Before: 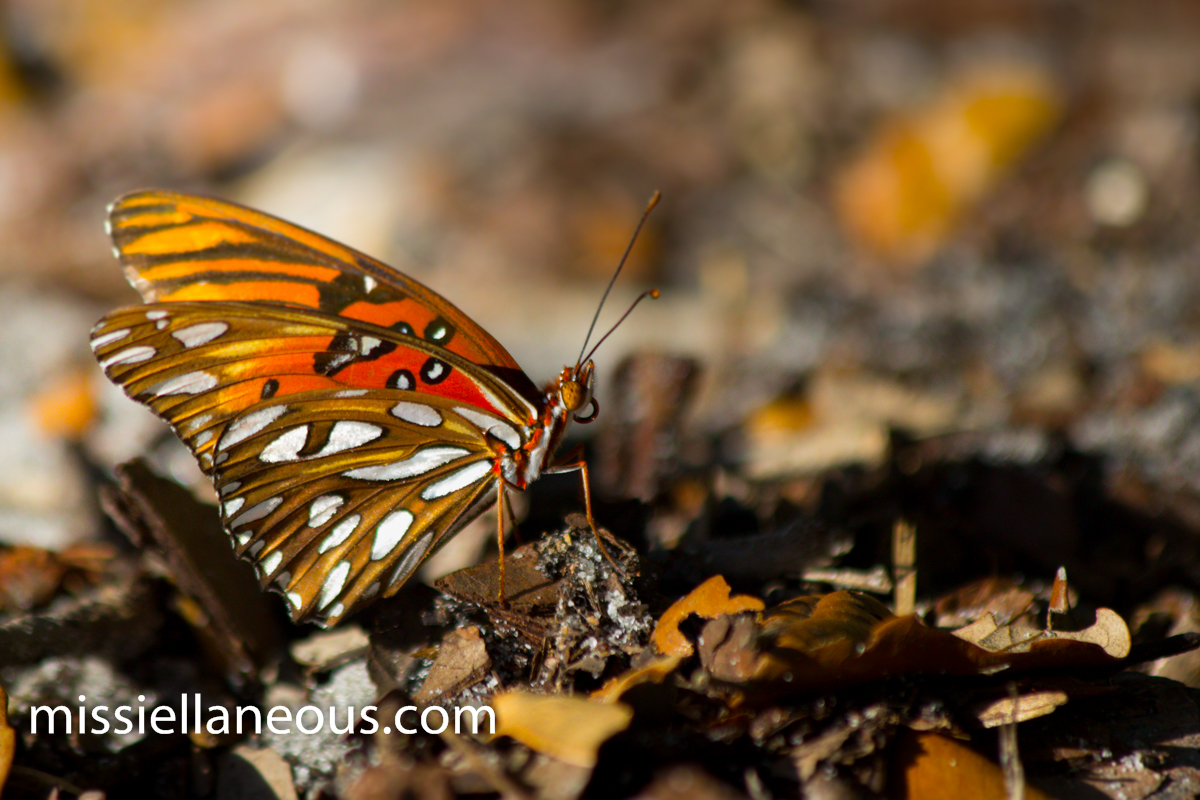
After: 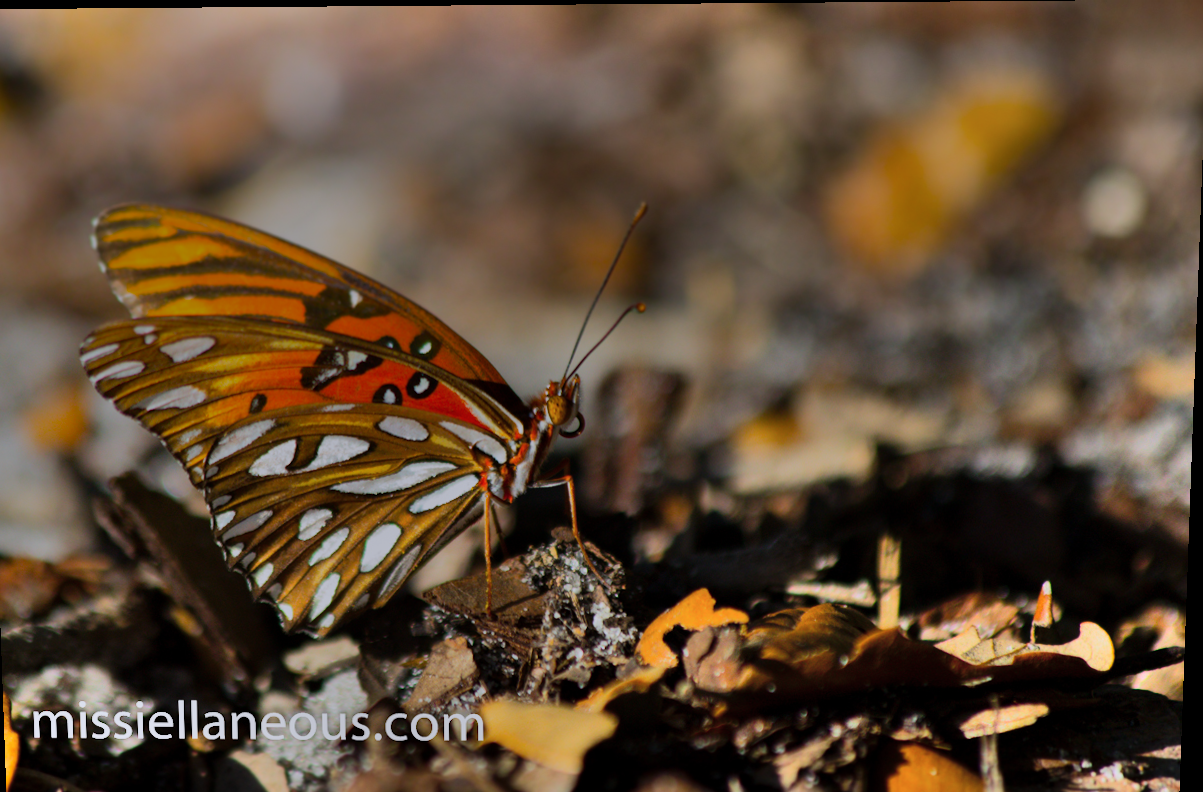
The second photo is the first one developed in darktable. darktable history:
crop: left 1.743%, right 0.268%, bottom 2.011%
shadows and highlights: shadows 80.73, white point adjustment -9.07, highlights -61.46, soften with gaussian
white balance: red 0.984, blue 1.059
rotate and perspective: lens shift (vertical) 0.048, lens shift (horizontal) -0.024, automatic cropping off
exposure: exposure -1 EV, compensate highlight preservation false
